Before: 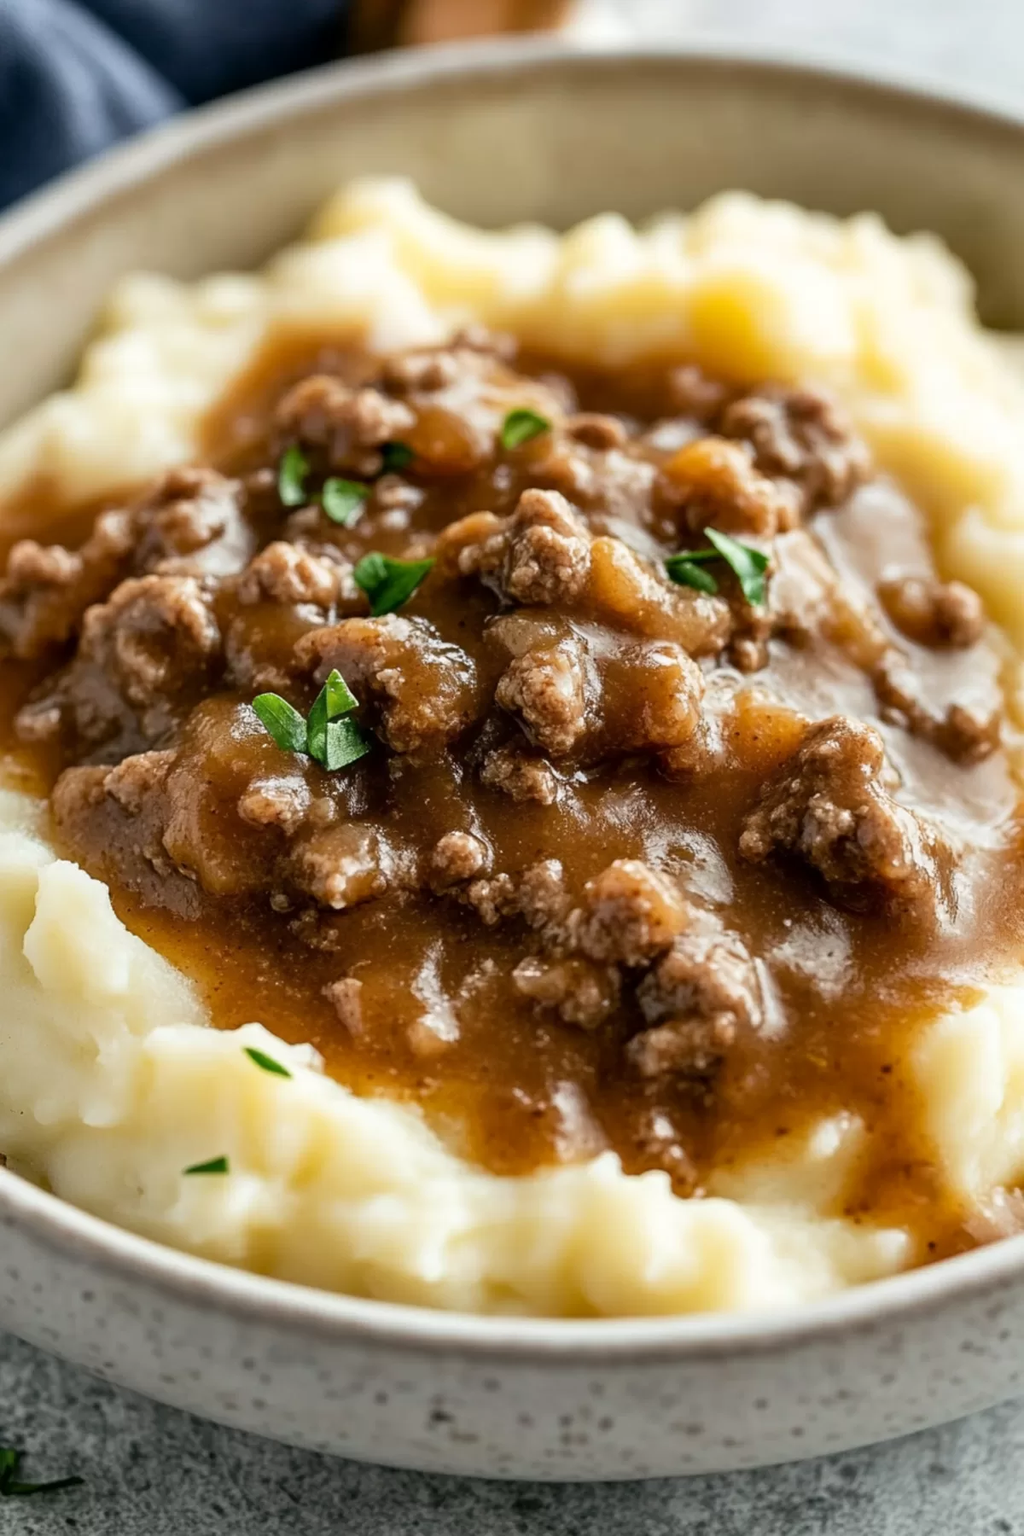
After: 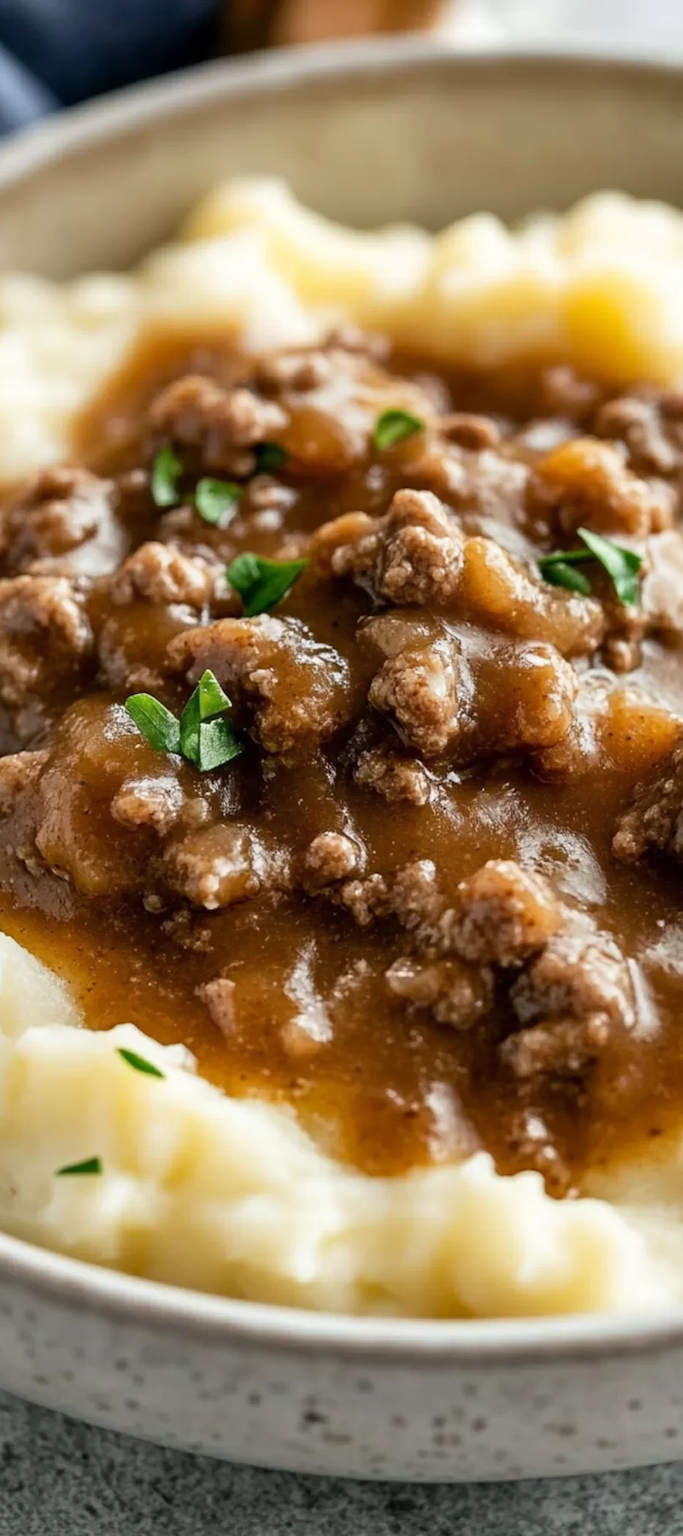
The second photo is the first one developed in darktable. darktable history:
crop and rotate: left 12.494%, right 20.795%
